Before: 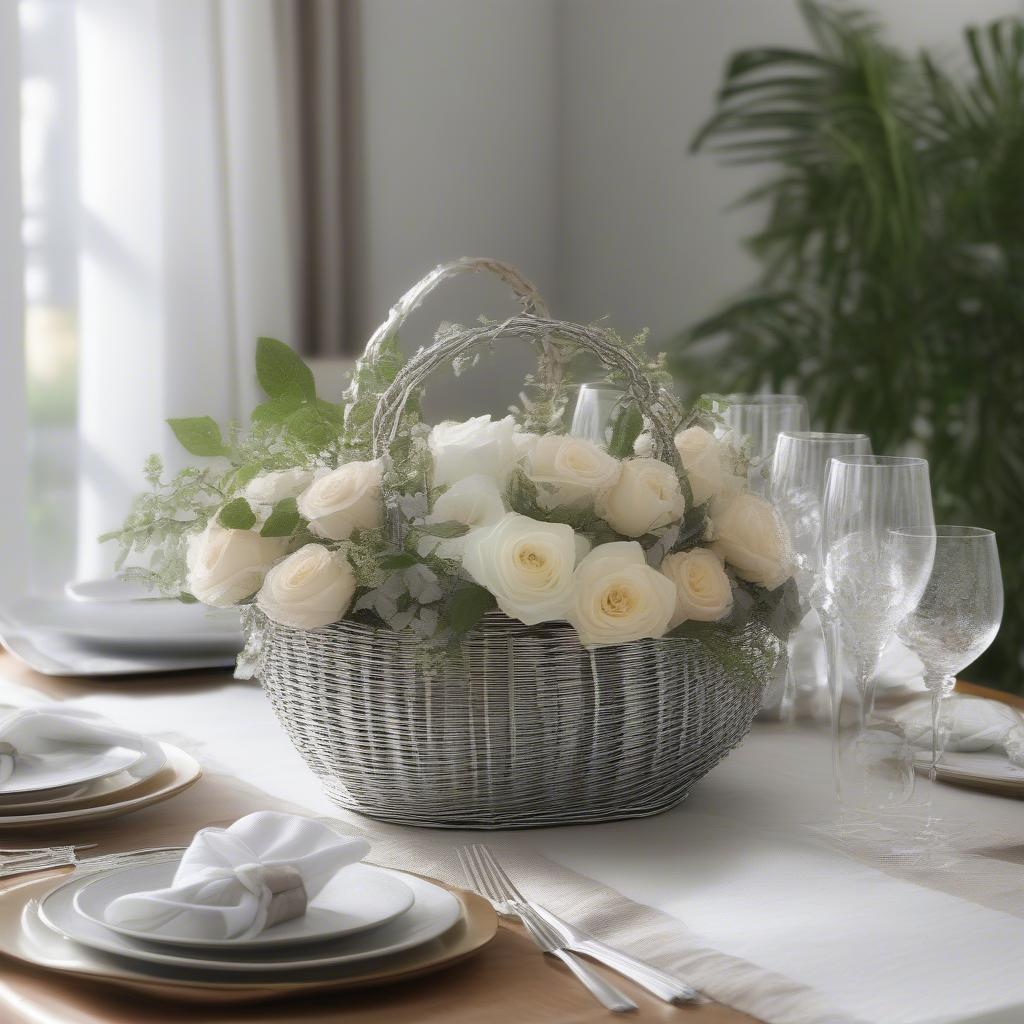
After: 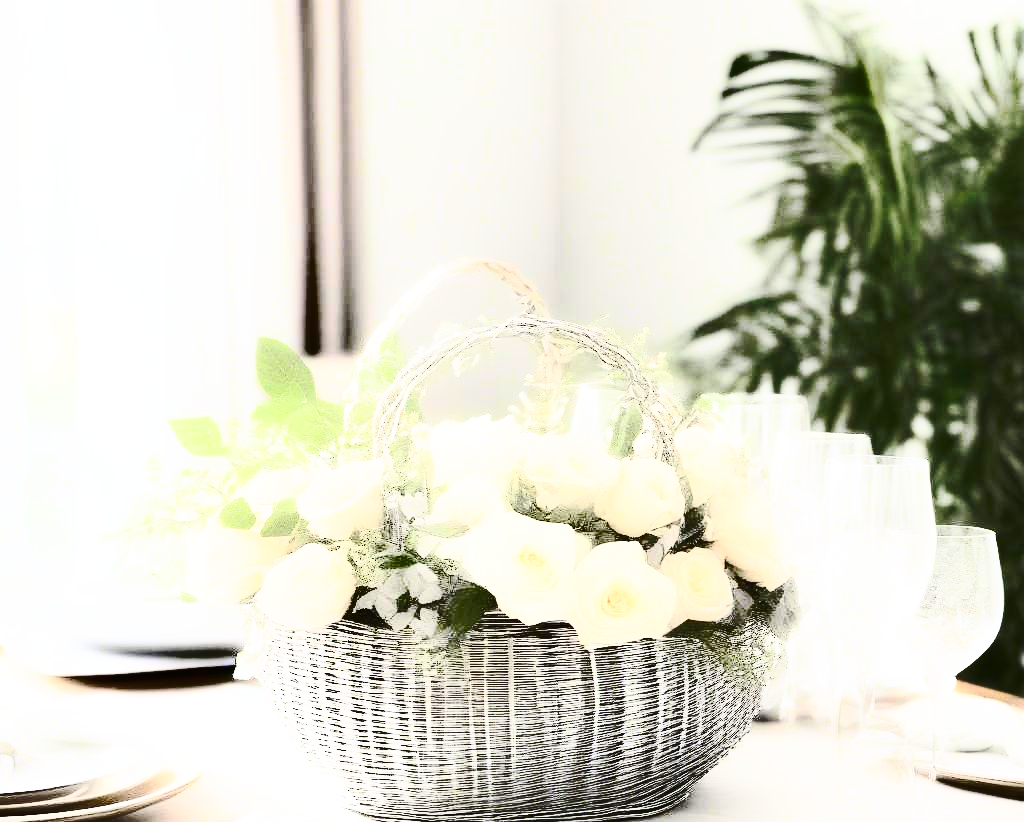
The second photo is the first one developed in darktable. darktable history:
exposure: exposure 1 EV, compensate exposure bias true, compensate highlight preservation false
crop: bottom 19.642%
contrast brightness saturation: contrast 0.913, brightness 0.202
shadows and highlights: soften with gaussian
tone equalizer: edges refinement/feathering 500, mask exposure compensation -1.57 EV, preserve details no
tone curve: curves: ch0 [(0, 0) (0.003, 0.019) (0.011, 0.022) (0.025, 0.029) (0.044, 0.041) (0.069, 0.06) (0.1, 0.09) (0.136, 0.123) (0.177, 0.163) (0.224, 0.206) (0.277, 0.268) (0.335, 0.35) (0.399, 0.436) (0.468, 0.526) (0.543, 0.624) (0.623, 0.713) (0.709, 0.779) (0.801, 0.845) (0.898, 0.912) (1, 1)], preserve colors none
base curve: curves: ch0 [(0, 0) (0.088, 0.125) (0.176, 0.251) (0.354, 0.501) (0.613, 0.749) (1, 0.877)], preserve colors none
